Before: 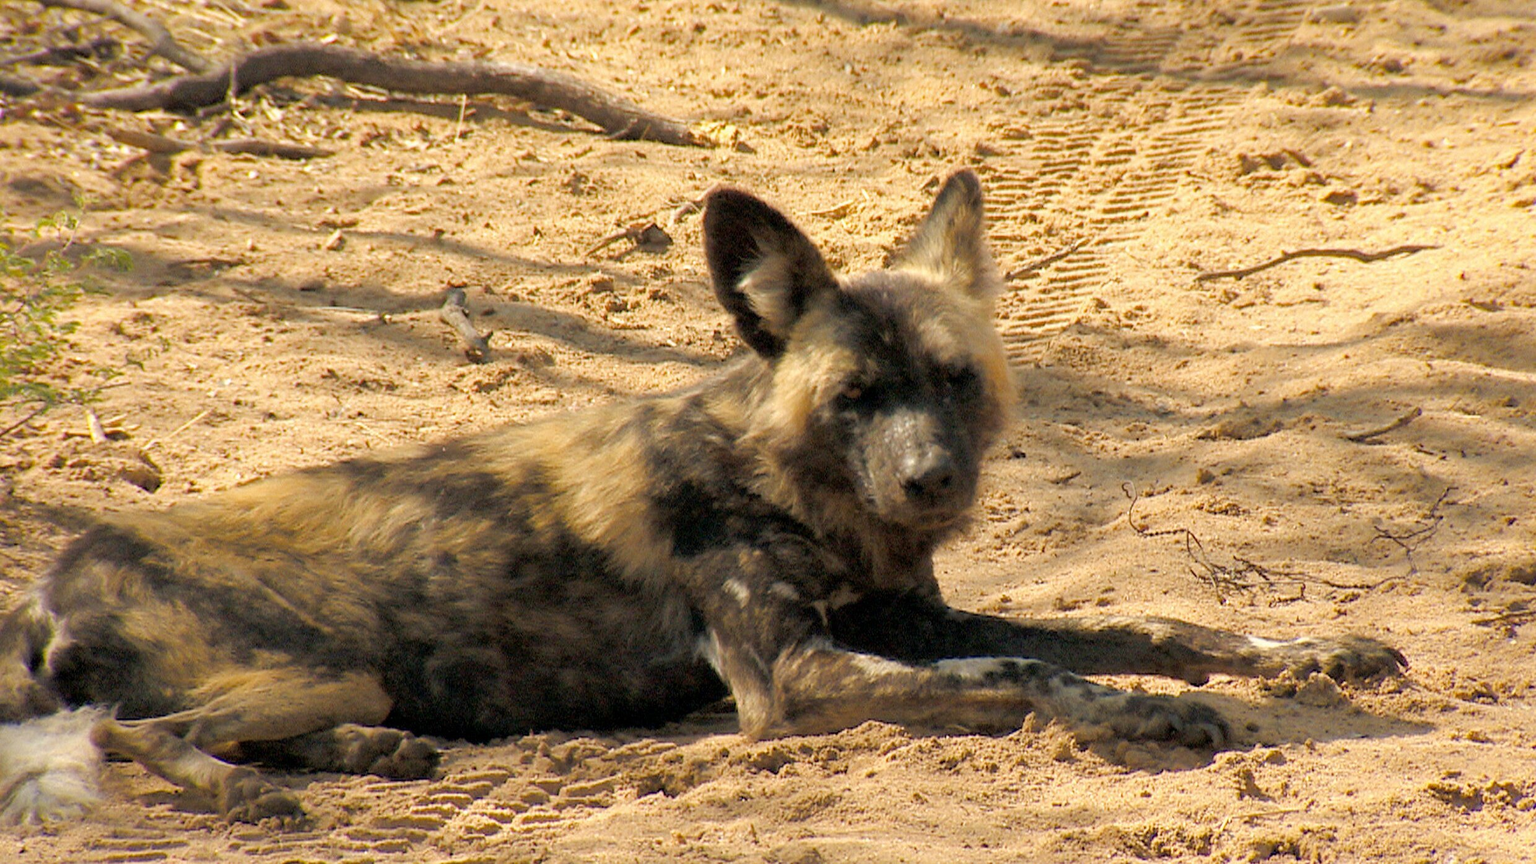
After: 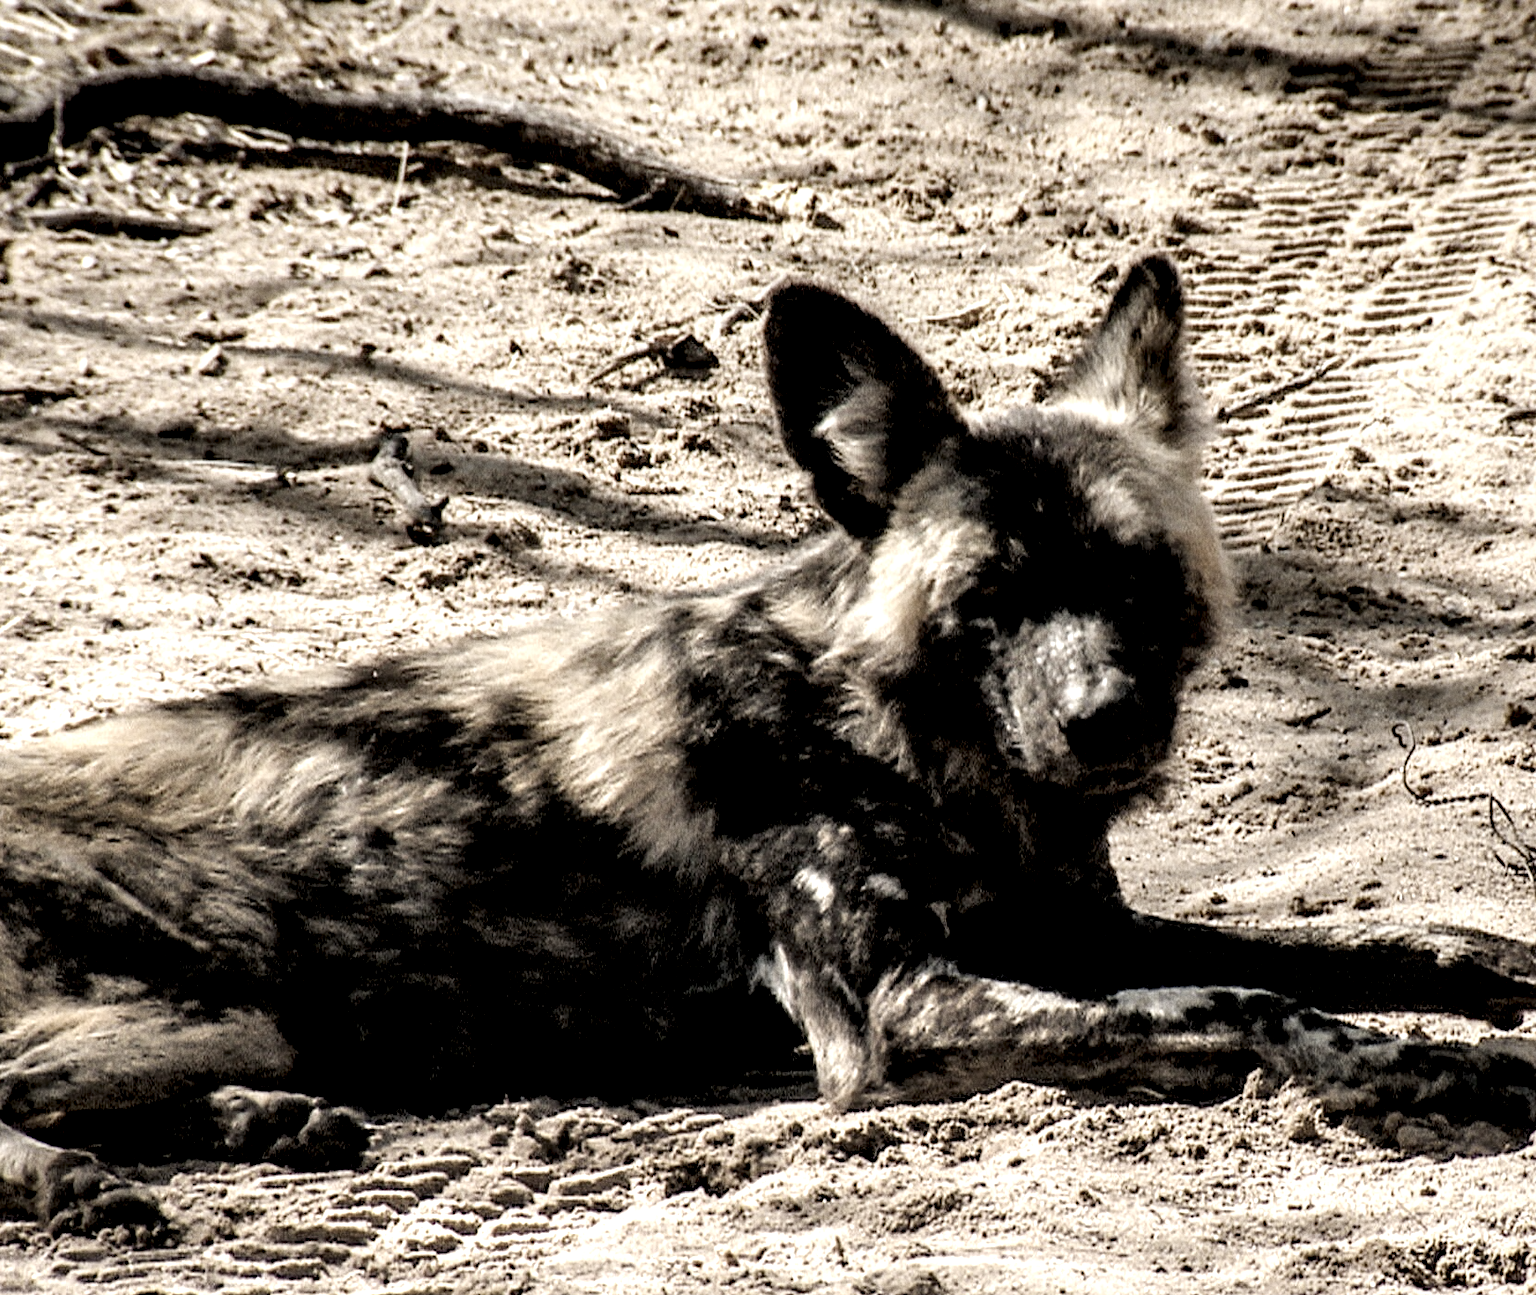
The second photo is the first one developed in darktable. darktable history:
filmic rgb: black relative exposure -16 EV, white relative exposure 6.92 EV, hardness 4.7
color correction: saturation 0.5
exposure: exposure 0.02 EV, compensate highlight preservation false
contrast brightness saturation: contrast 0.06, brightness -0.01, saturation -0.23
local contrast: highlights 115%, shadows 42%, detail 293%
grain: coarseness 0.09 ISO, strength 16.61%
crop and rotate: left 12.648%, right 20.685%
